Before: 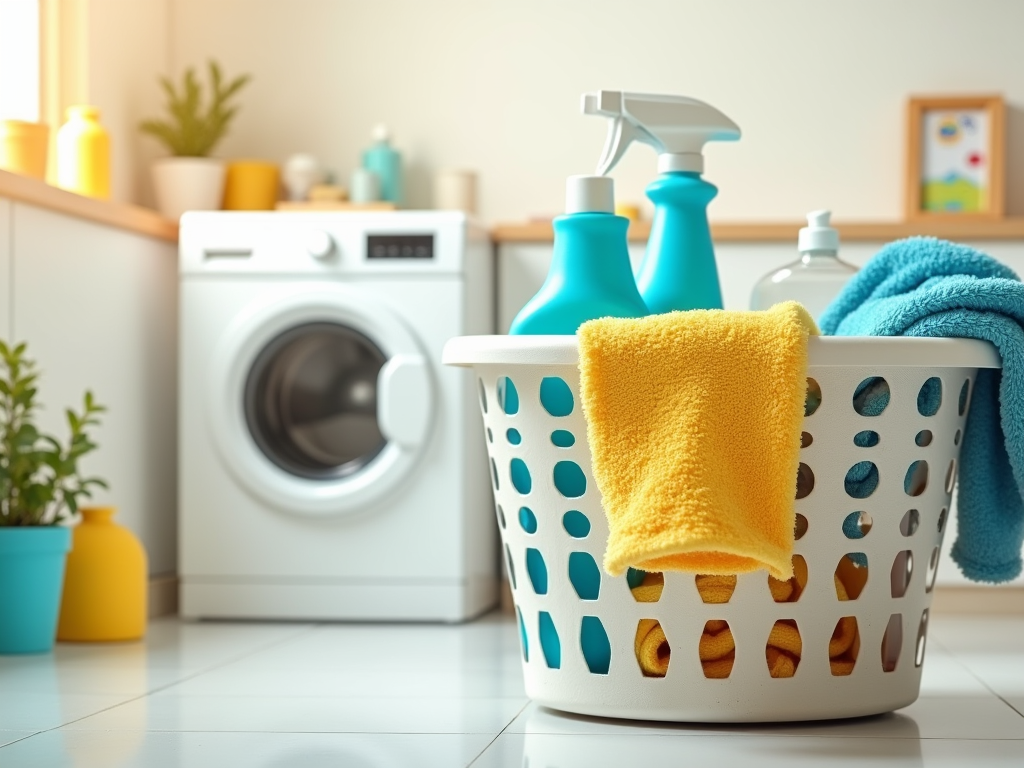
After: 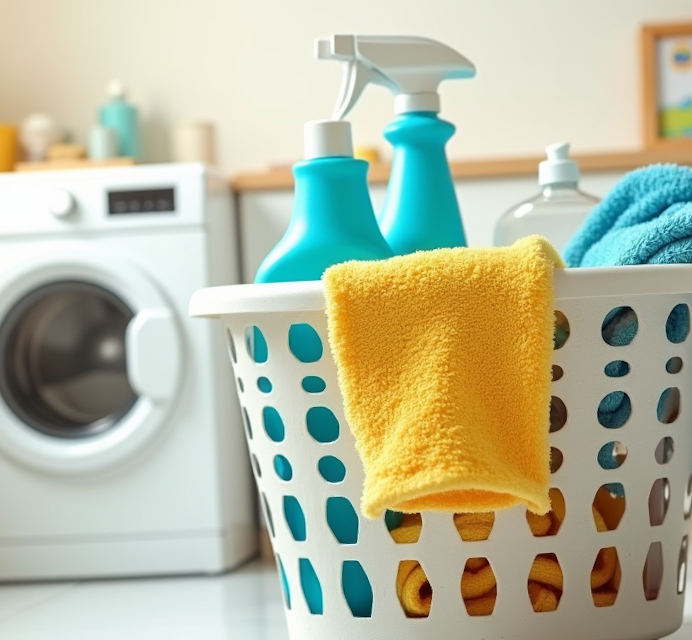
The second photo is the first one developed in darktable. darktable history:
crop and rotate: left 24.034%, top 2.838%, right 6.406%, bottom 6.299%
rotate and perspective: rotation -3°, crop left 0.031, crop right 0.968, crop top 0.07, crop bottom 0.93
